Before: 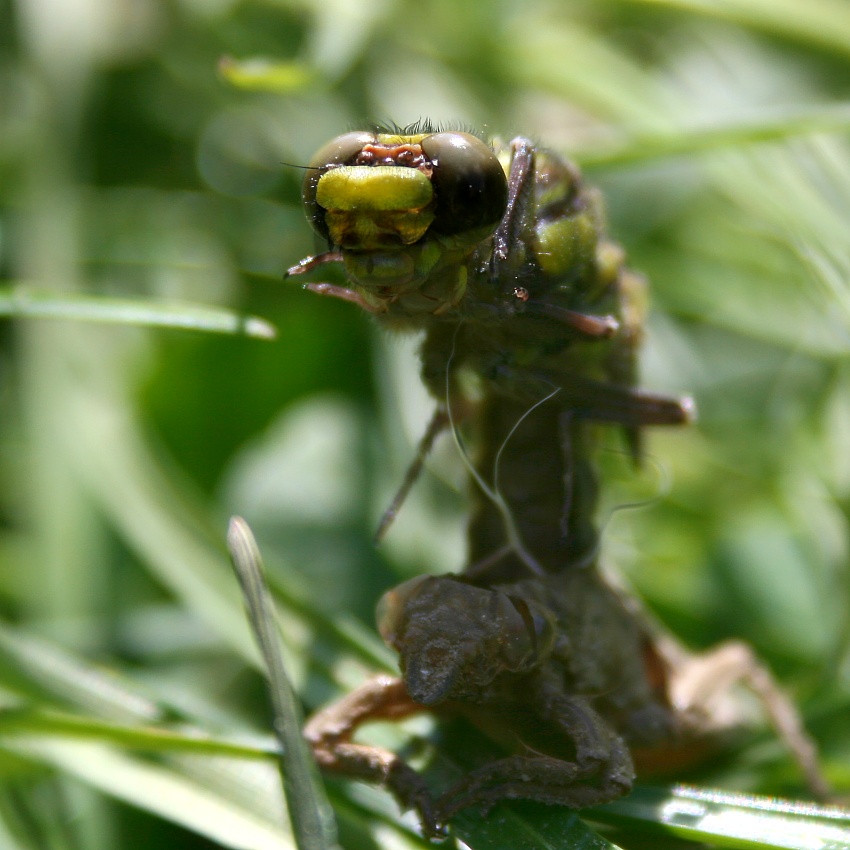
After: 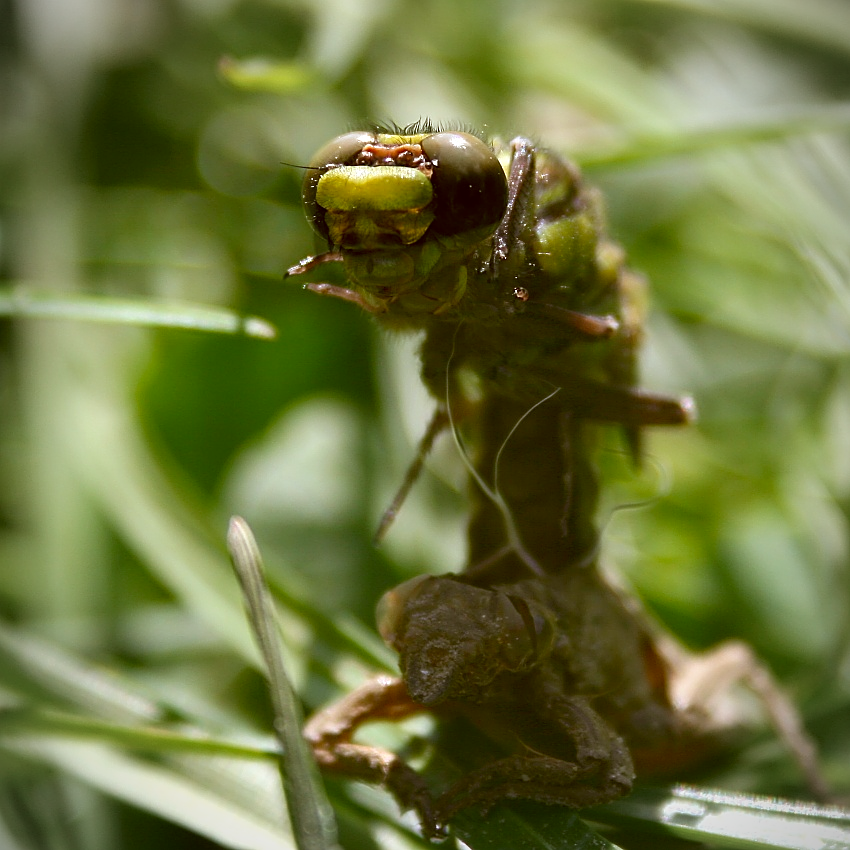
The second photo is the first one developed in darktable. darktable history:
vignetting: fall-off radius 63.6%
color correction: highlights a* -0.482, highlights b* 0.161, shadows a* 4.66, shadows b* 20.72
sharpen: on, module defaults
